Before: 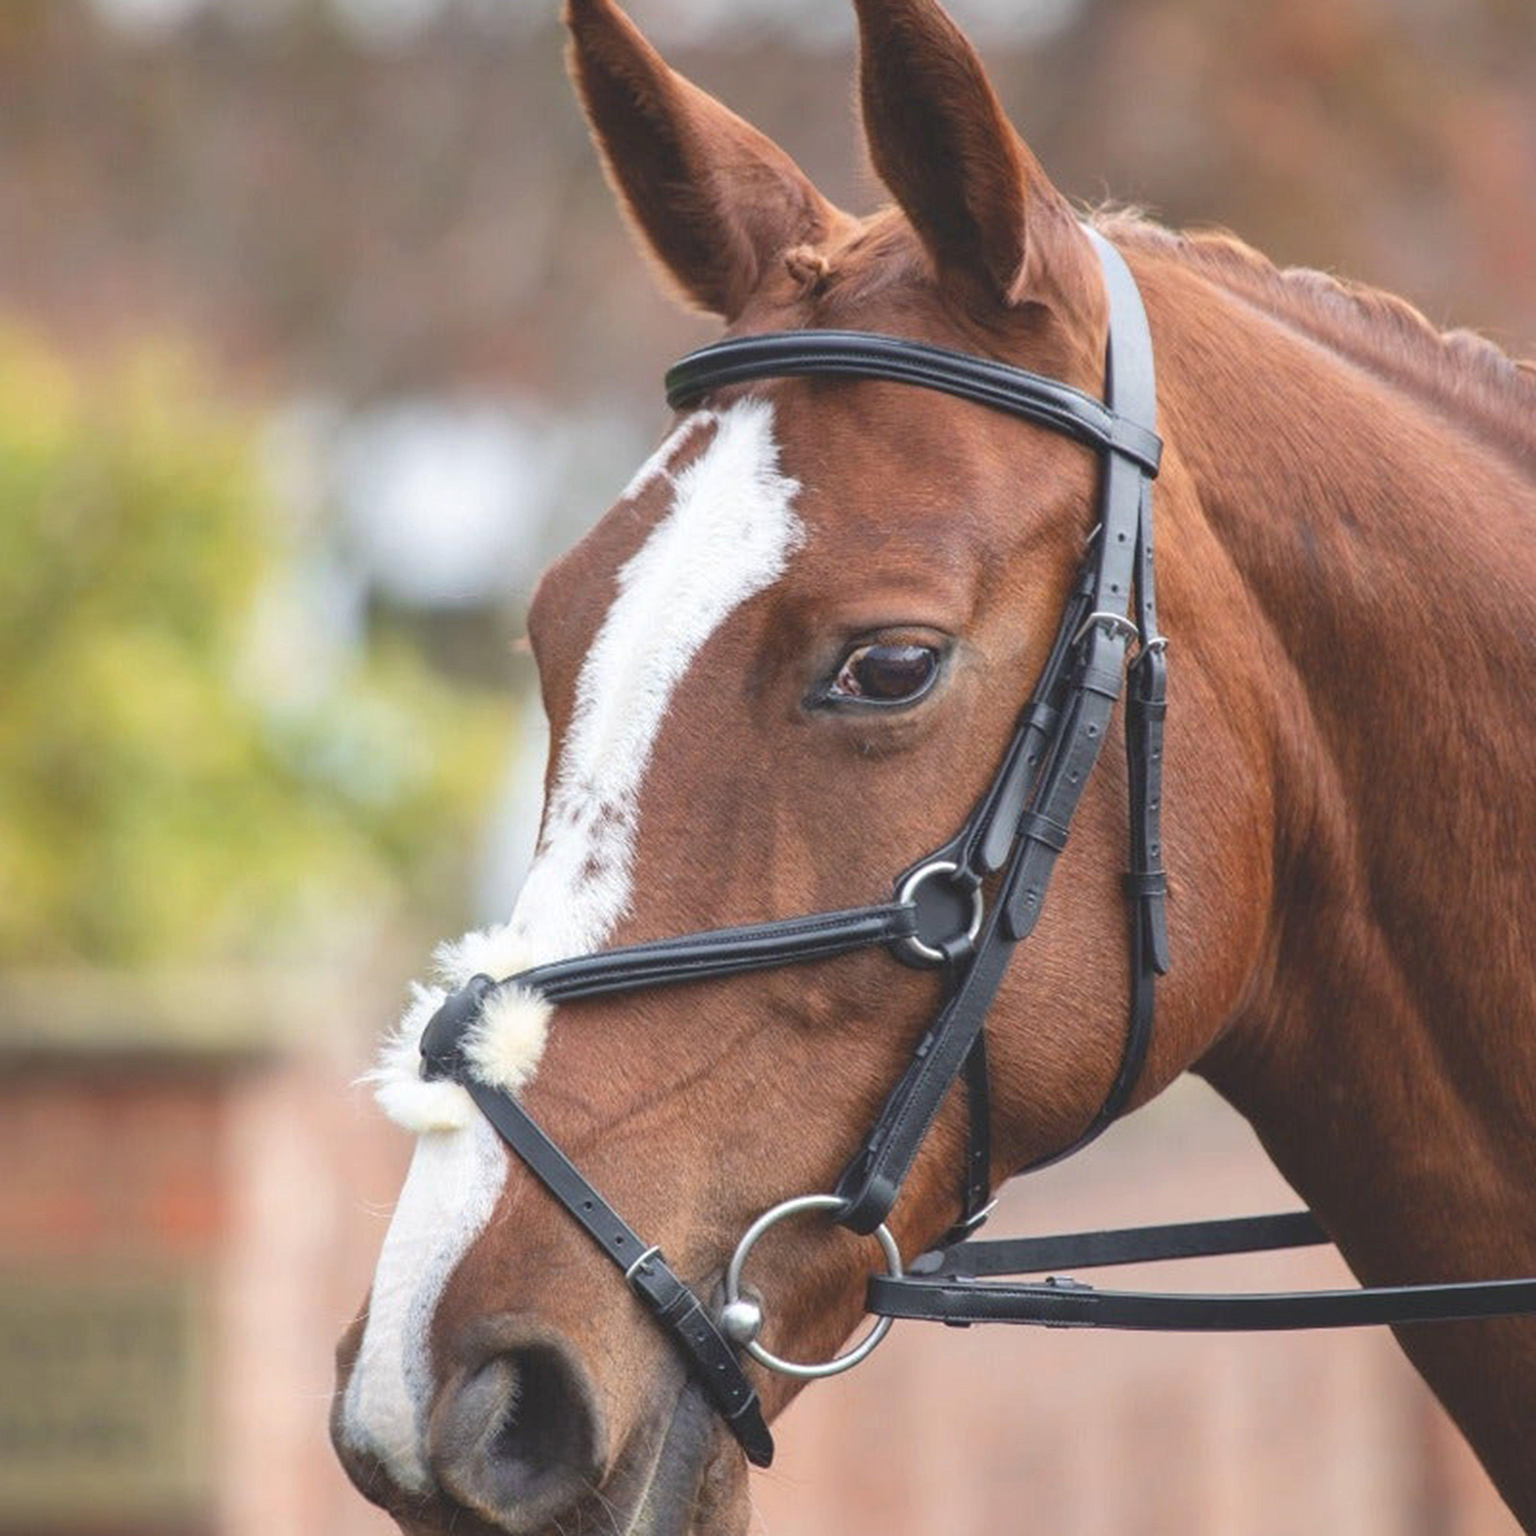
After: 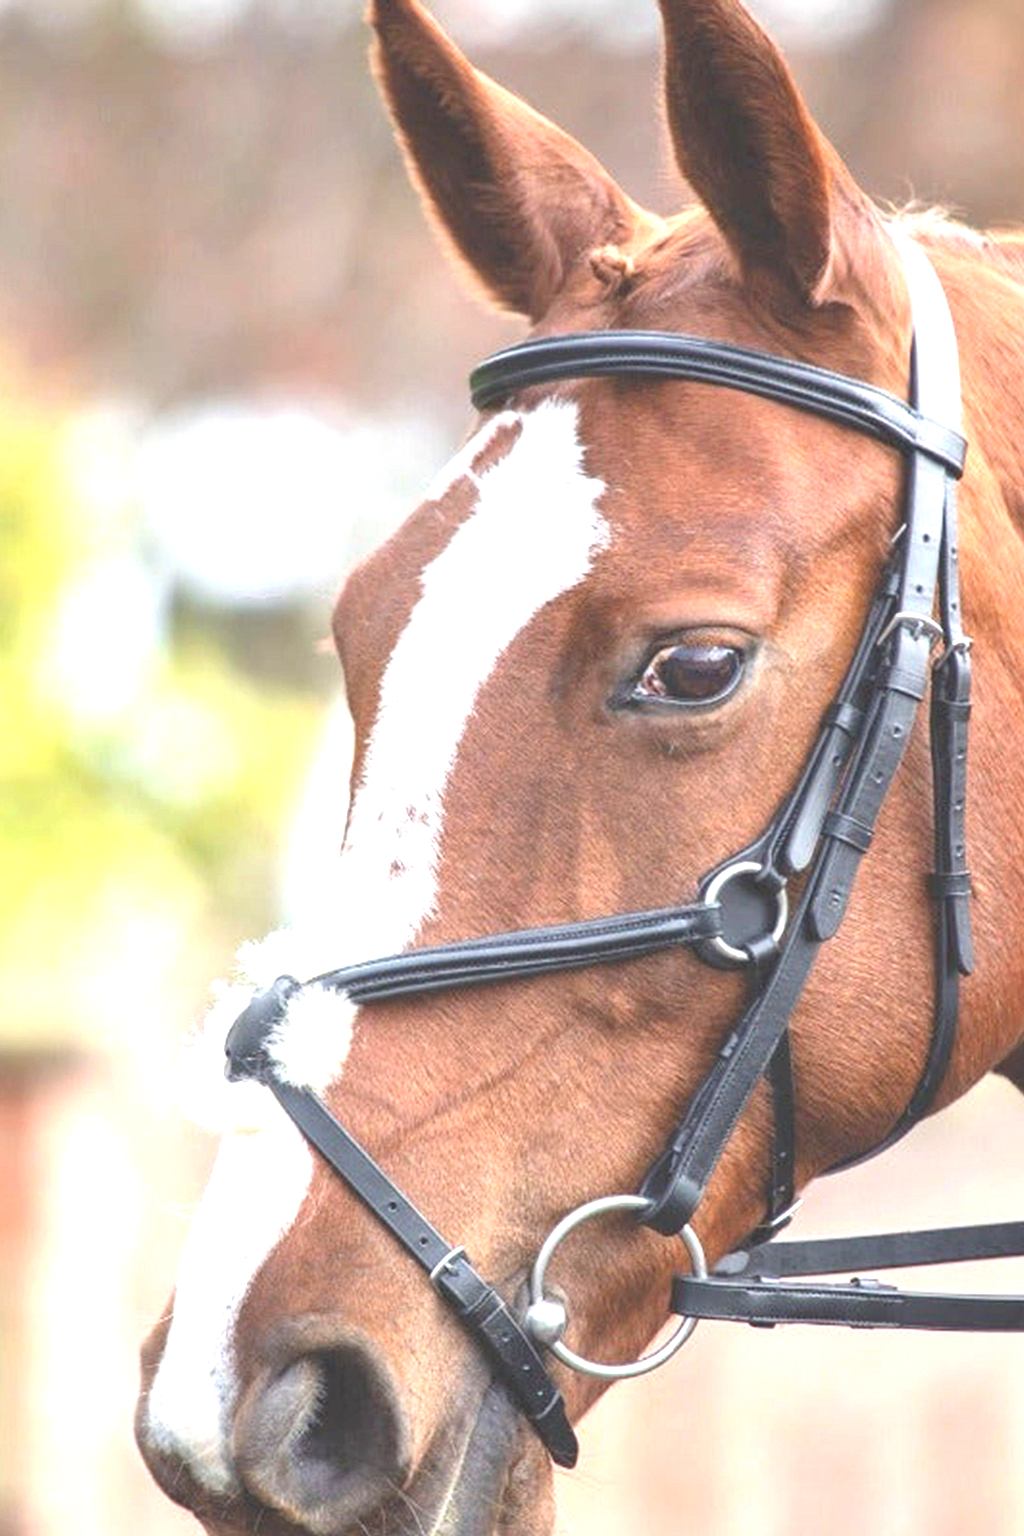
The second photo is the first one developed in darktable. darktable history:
exposure: black level correction 0, exposure 1.095 EV, compensate highlight preservation false
crop and rotate: left 12.754%, right 20.578%
